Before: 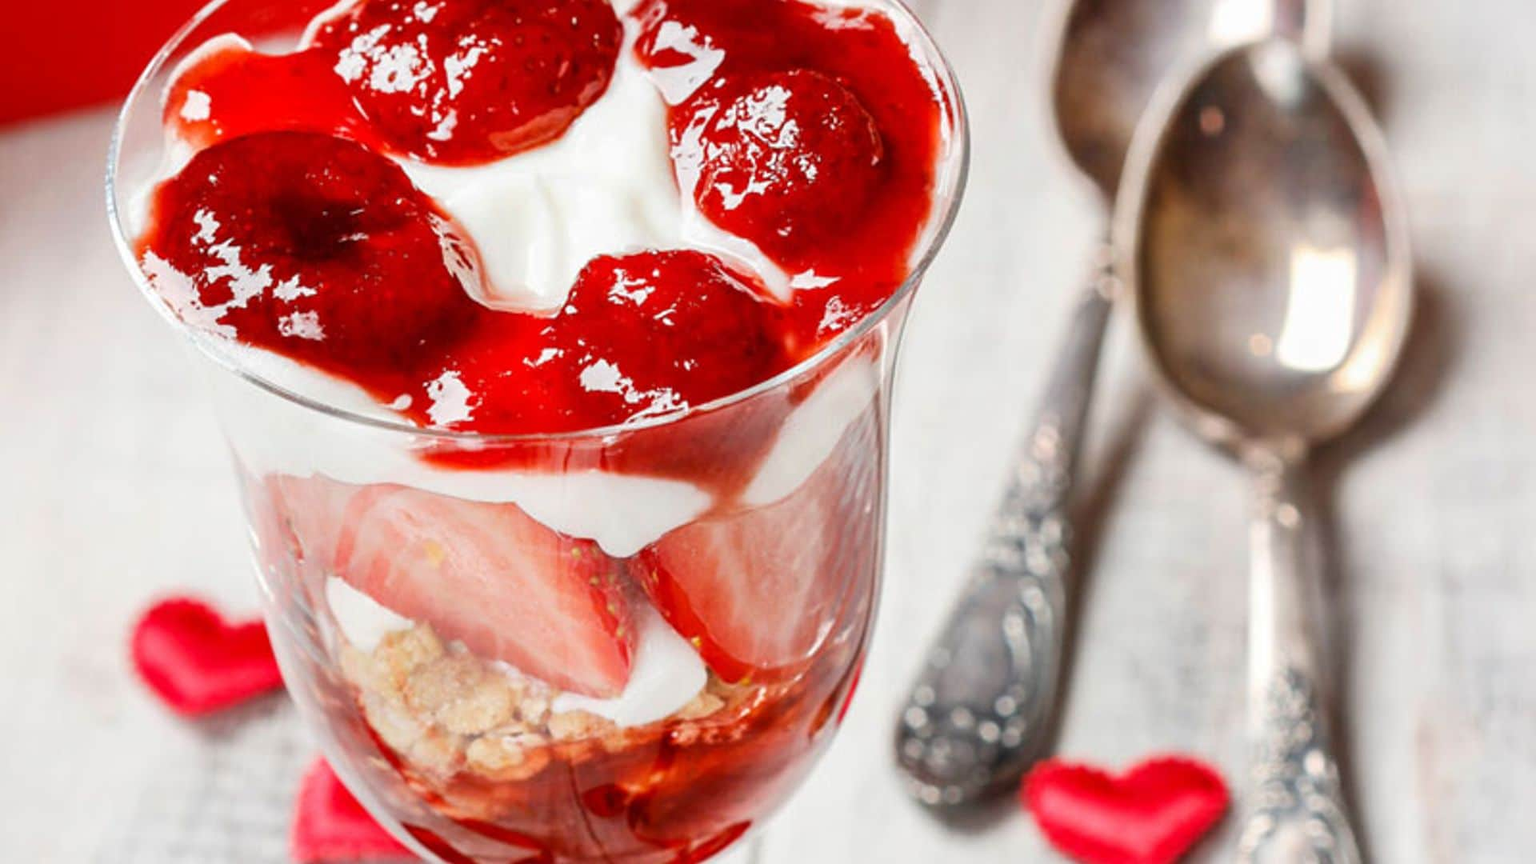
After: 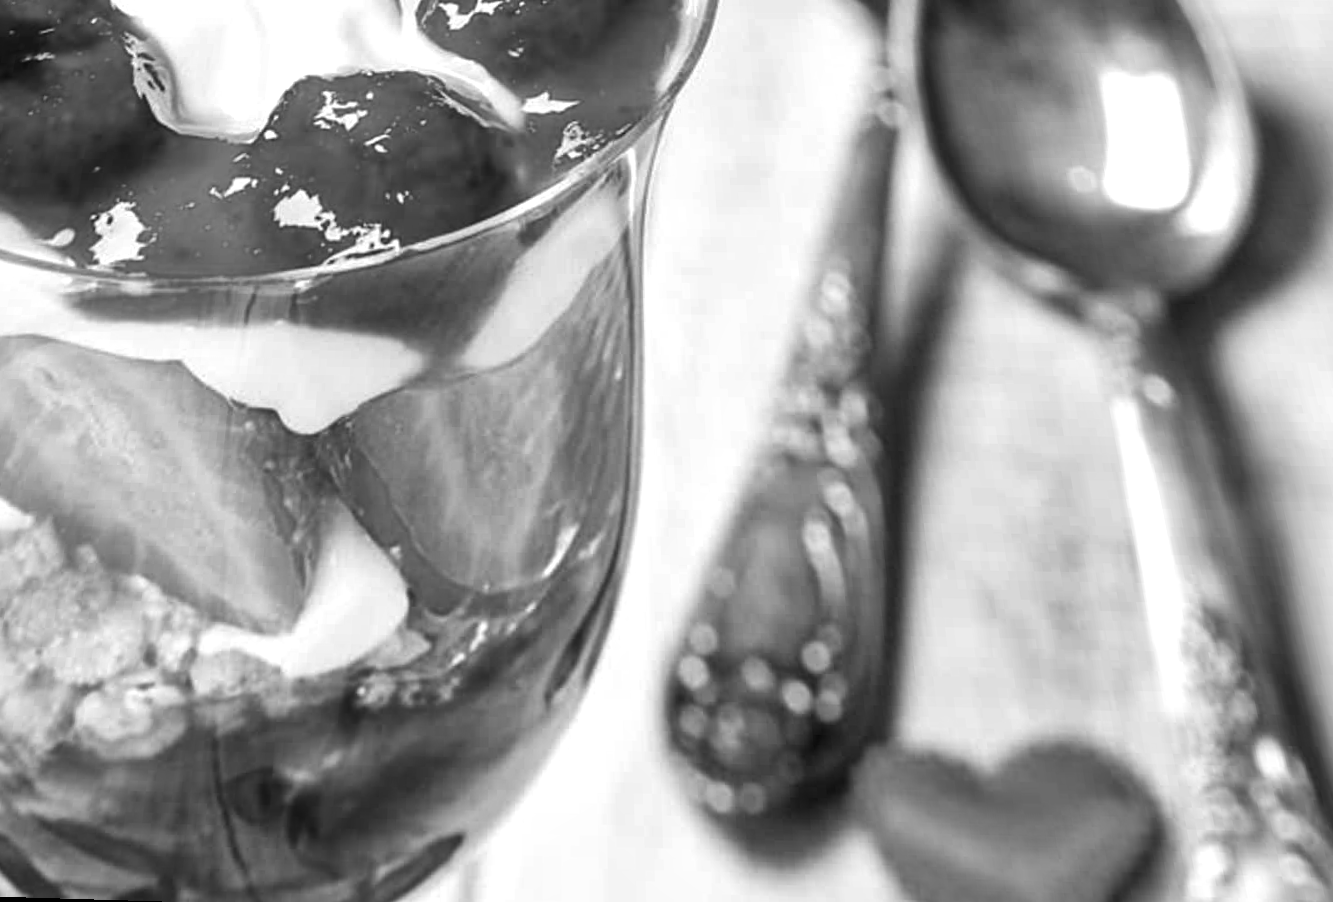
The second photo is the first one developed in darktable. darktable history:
rotate and perspective: rotation 0.72°, lens shift (vertical) -0.352, lens shift (horizontal) -0.051, crop left 0.152, crop right 0.859, crop top 0.019, crop bottom 0.964
white balance: red 0.954, blue 1.079
crop: left 16.315%, top 14.246%
monochrome: a 32, b 64, size 2.3
contrast brightness saturation: brightness -0.02, saturation 0.35
color balance: lift [1.001, 0.997, 0.99, 1.01], gamma [1.007, 1, 0.975, 1.025], gain [1, 1.065, 1.052, 0.935], contrast 13.25%
haze removal: compatibility mode true, adaptive false
local contrast: mode bilateral grid, contrast 20, coarseness 50, detail 130%, midtone range 0.2
